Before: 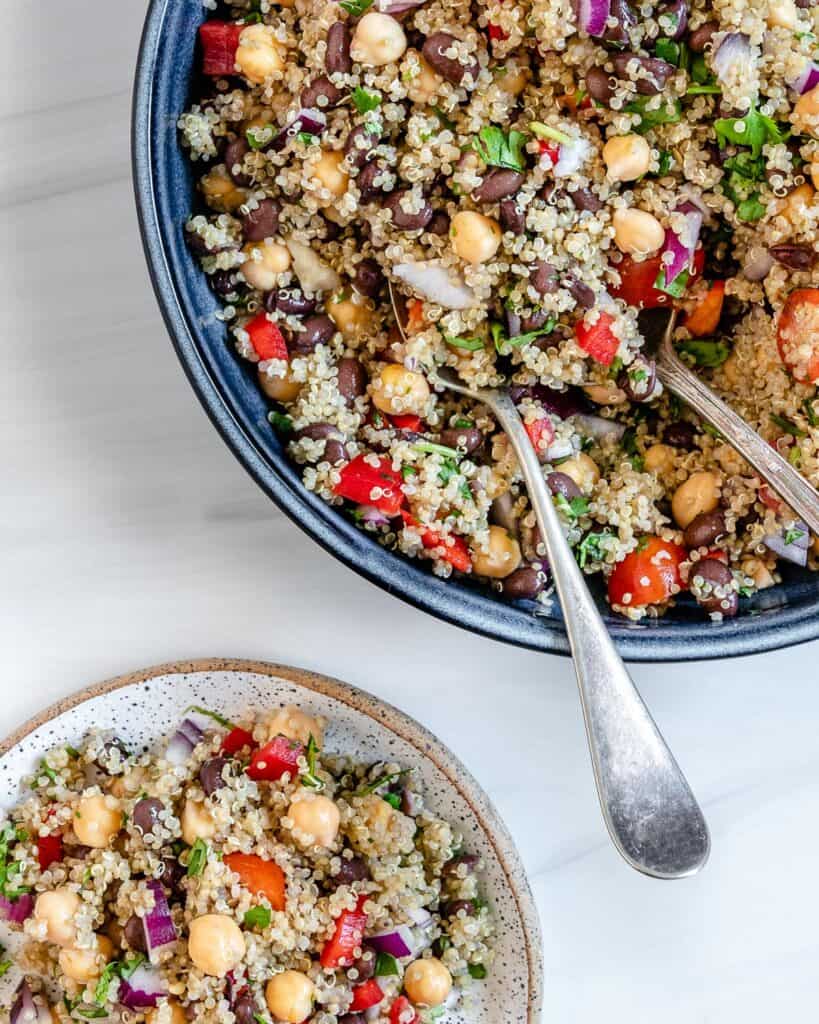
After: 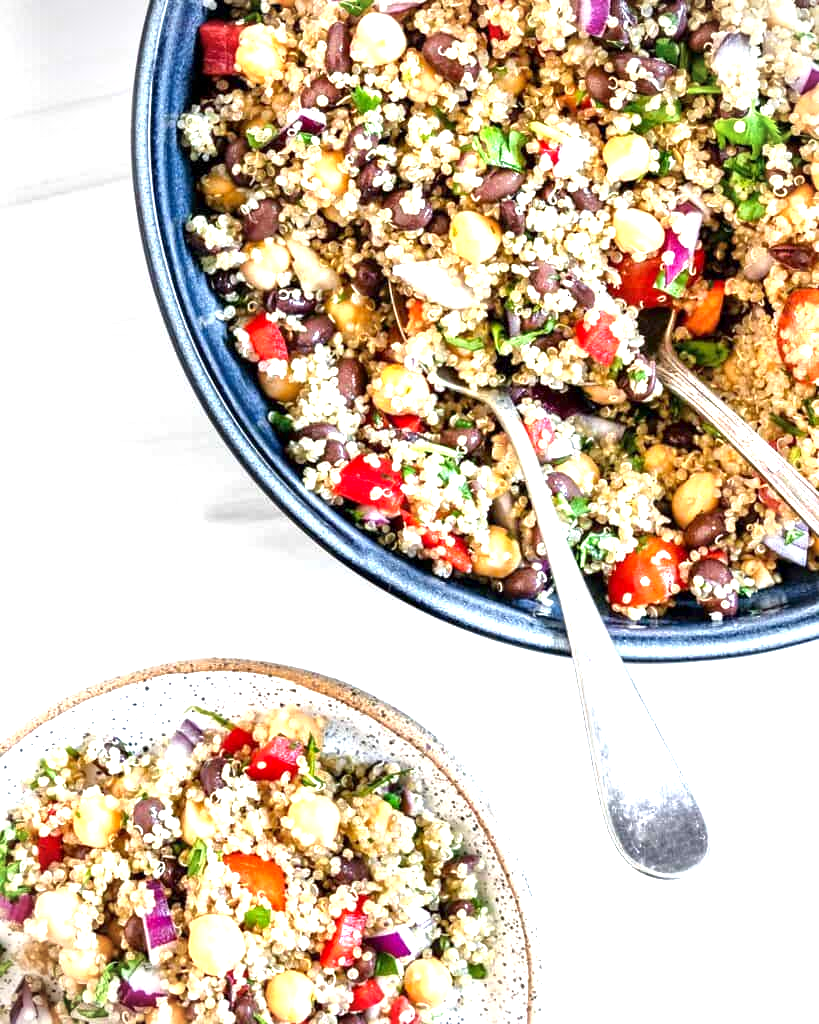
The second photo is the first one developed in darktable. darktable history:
exposure: exposure 1.25 EV, compensate exposure bias true, compensate highlight preservation false
vignetting: fall-off start 92.6%, brightness -0.52, saturation -0.51, center (-0.012, 0)
local contrast: mode bilateral grid, contrast 20, coarseness 50, detail 144%, midtone range 0.2
